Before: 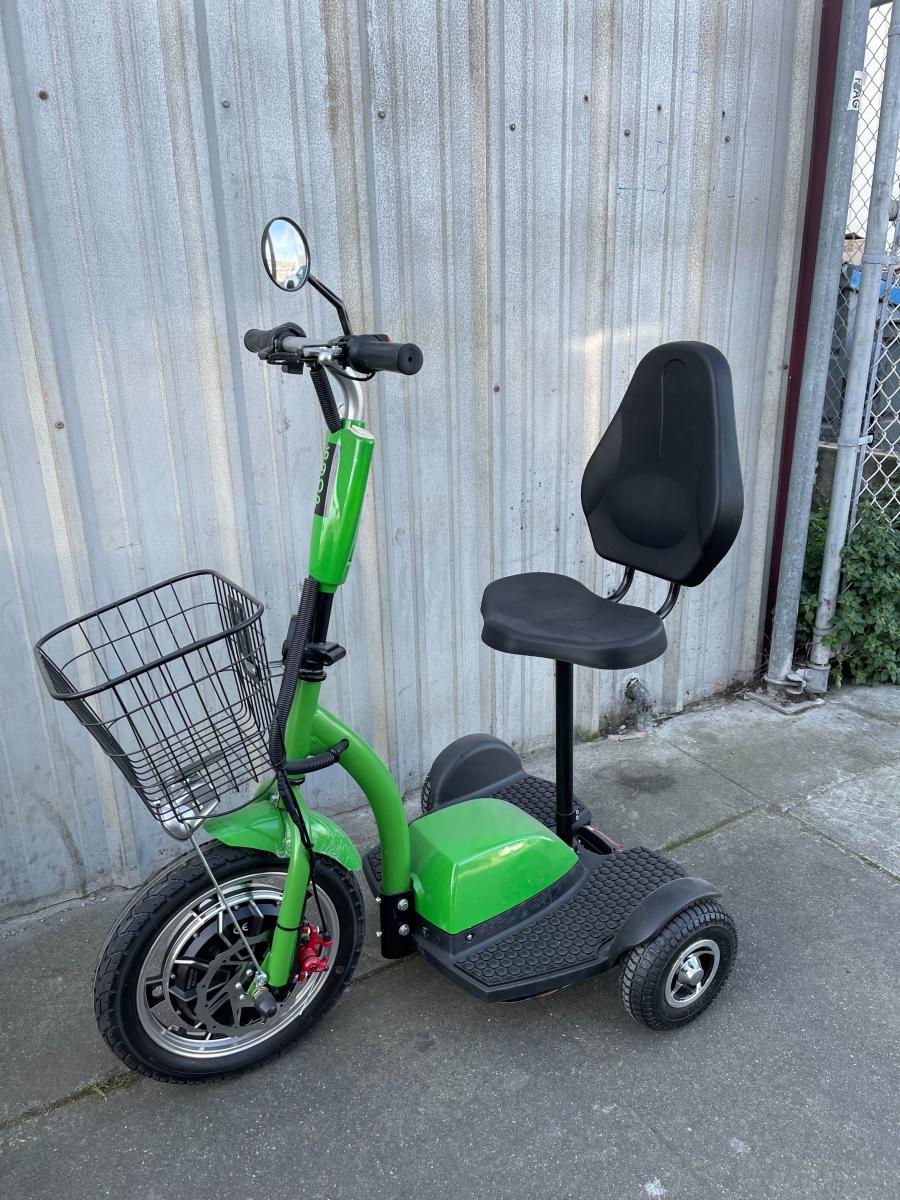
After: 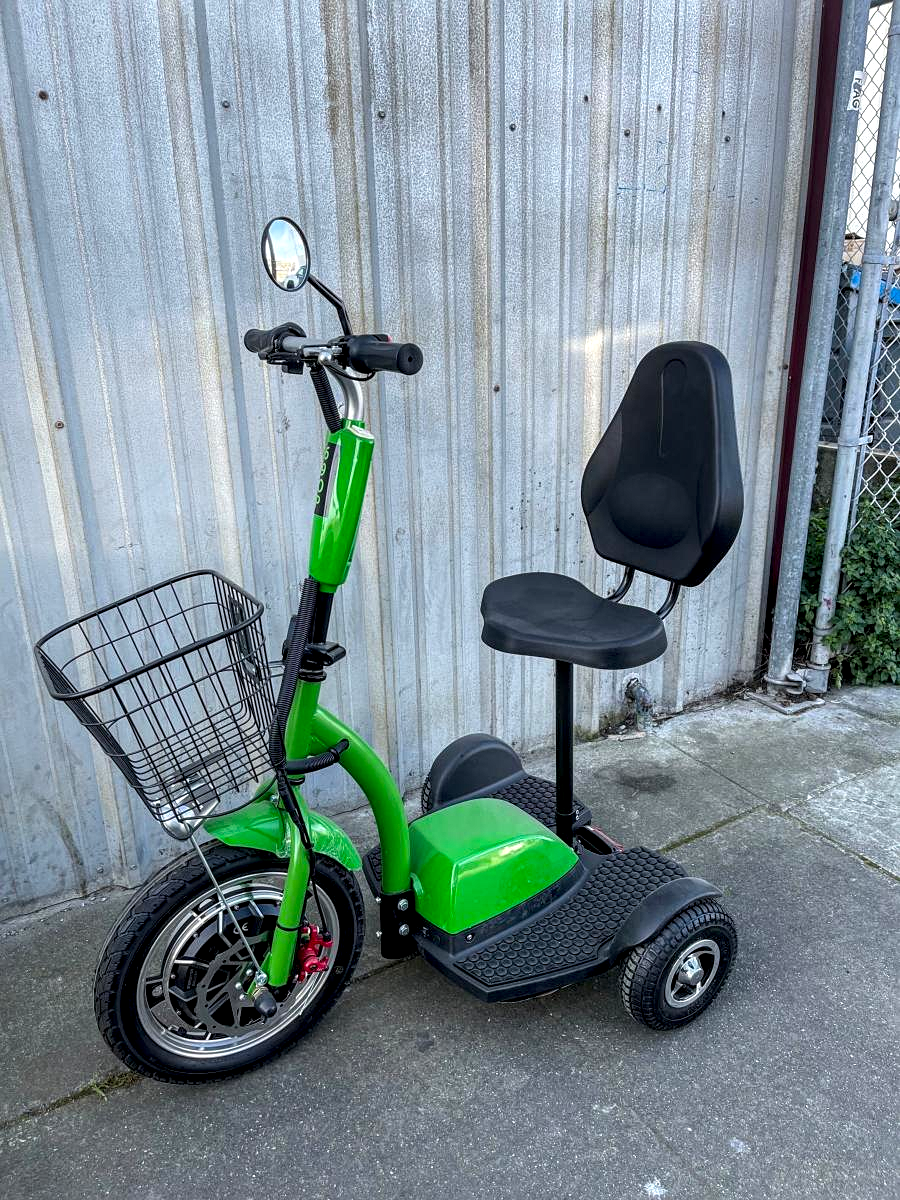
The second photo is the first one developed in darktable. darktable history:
sharpen: radius 1.272, amount 0.305, threshold 0
color balance rgb: perceptual saturation grading › global saturation 20%, global vibrance 20%
local contrast: detail 150%
